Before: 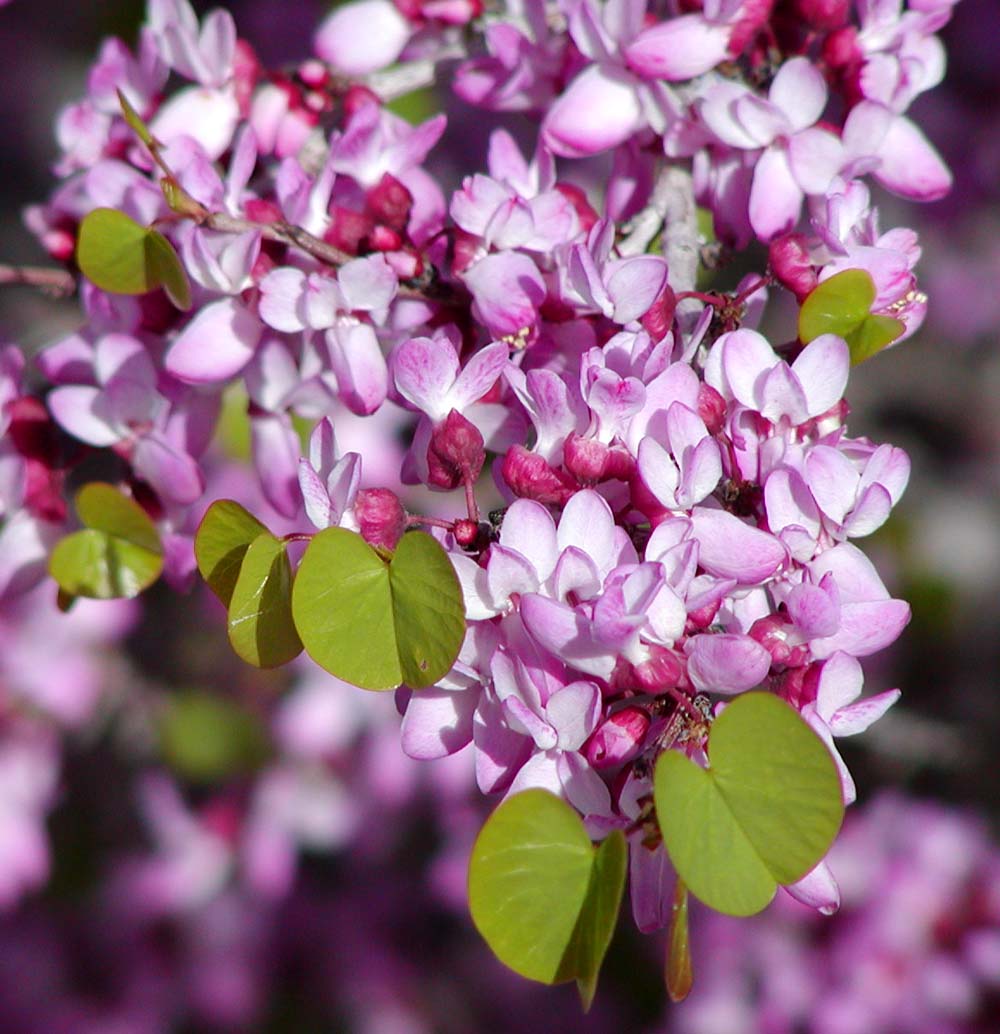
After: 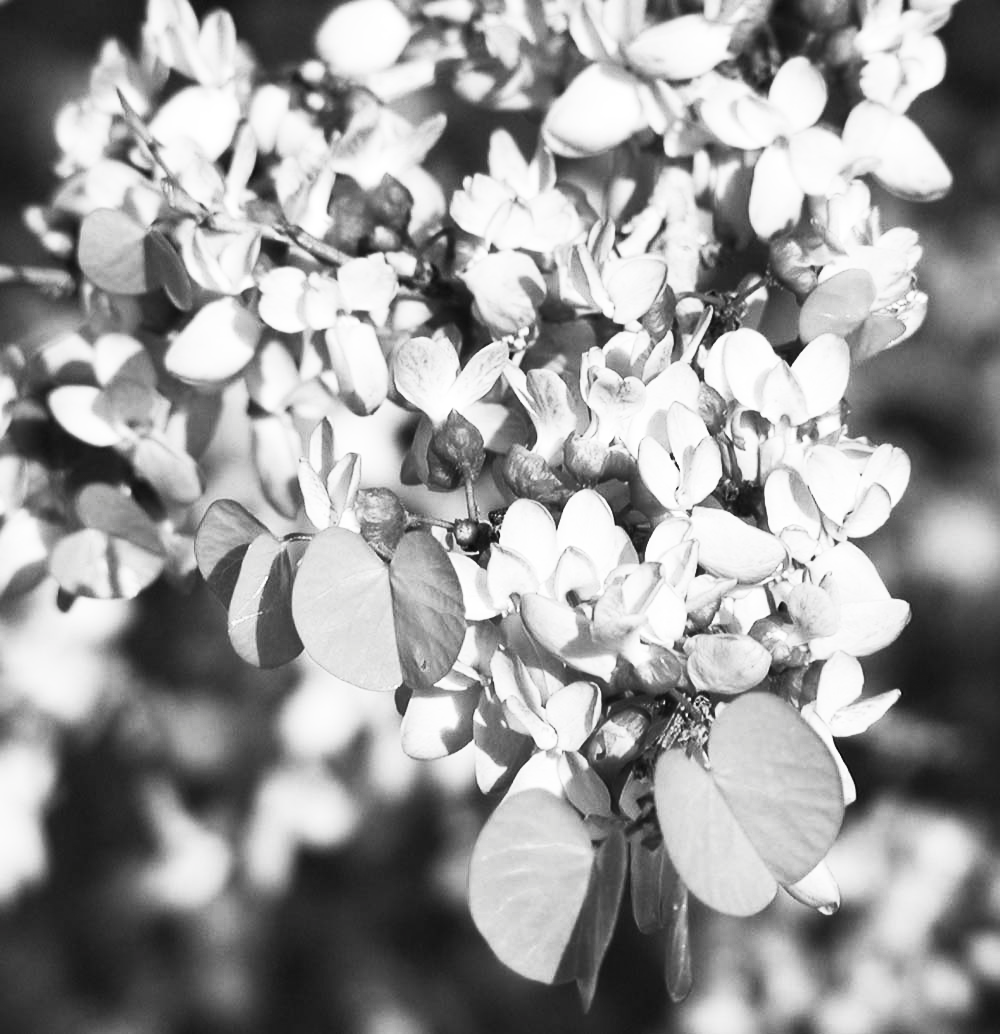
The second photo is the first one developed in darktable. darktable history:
contrast brightness saturation: contrast 0.534, brightness 0.482, saturation -0.997
